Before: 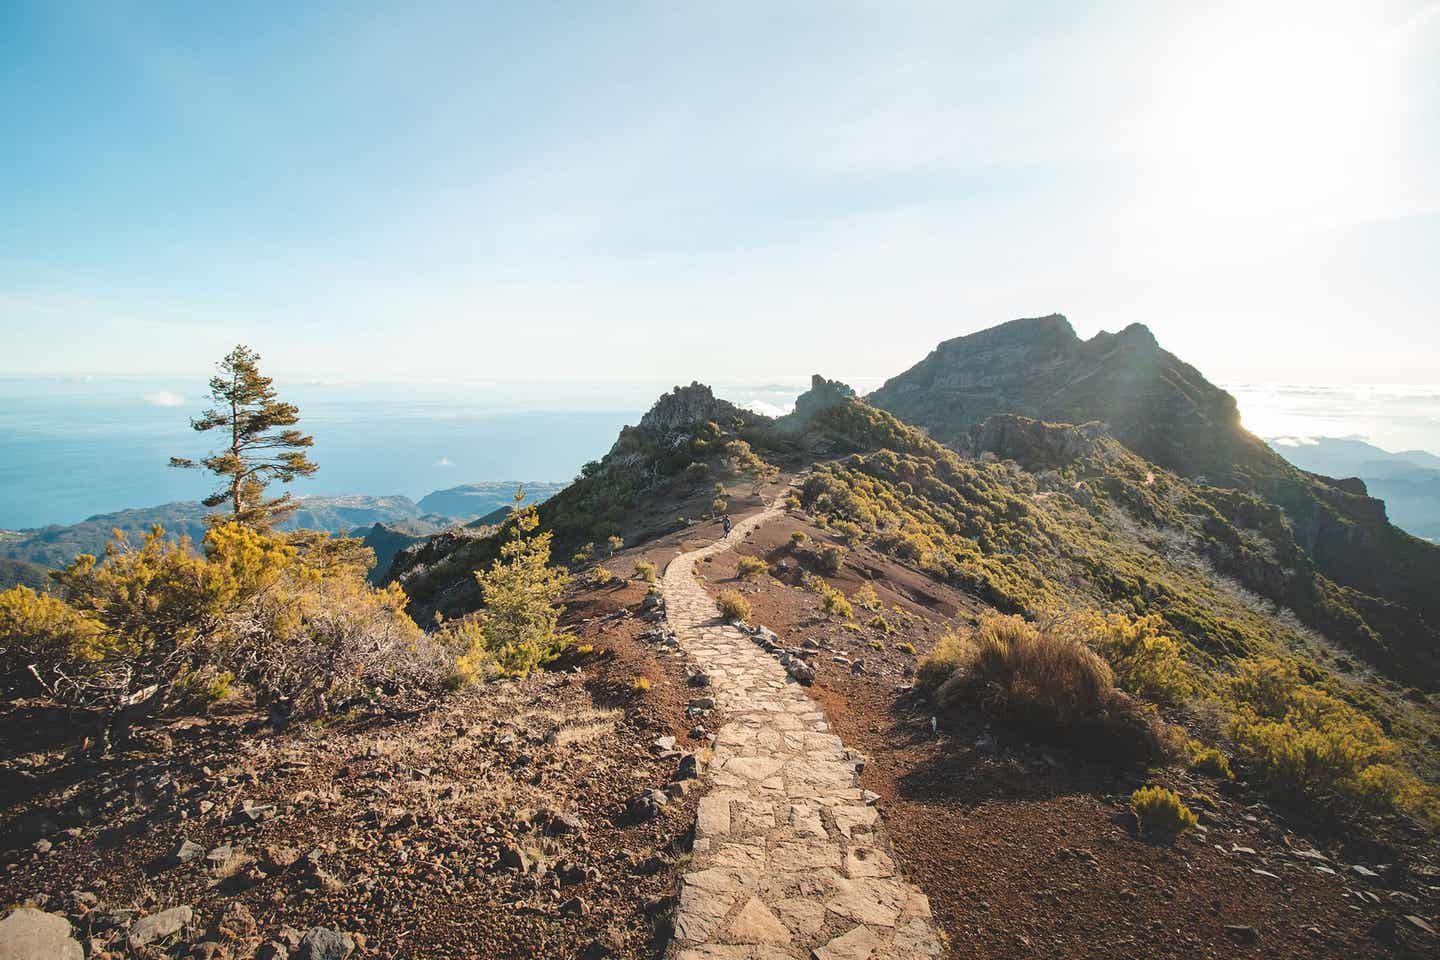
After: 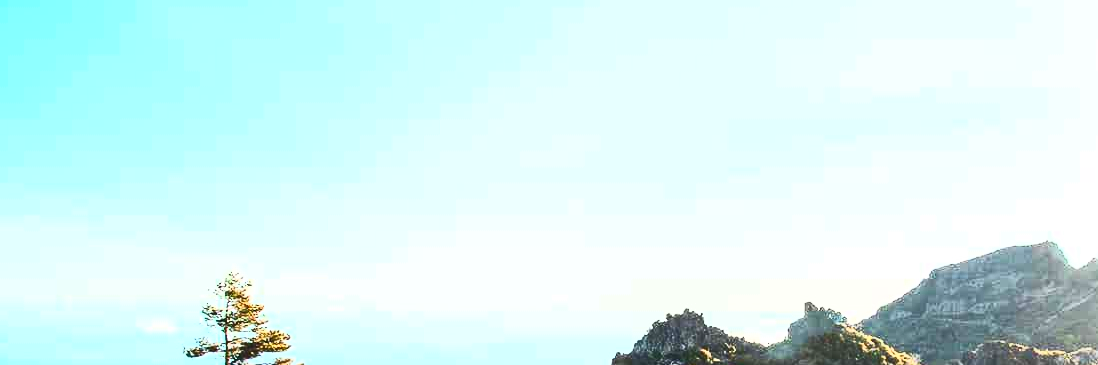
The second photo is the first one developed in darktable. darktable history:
crop: left 0.579%, top 7.627%, right 23.167%, bottom 54.275%
contrast brightness saturation: contrast 0.83, brightness 0.59, saturation 0.59
